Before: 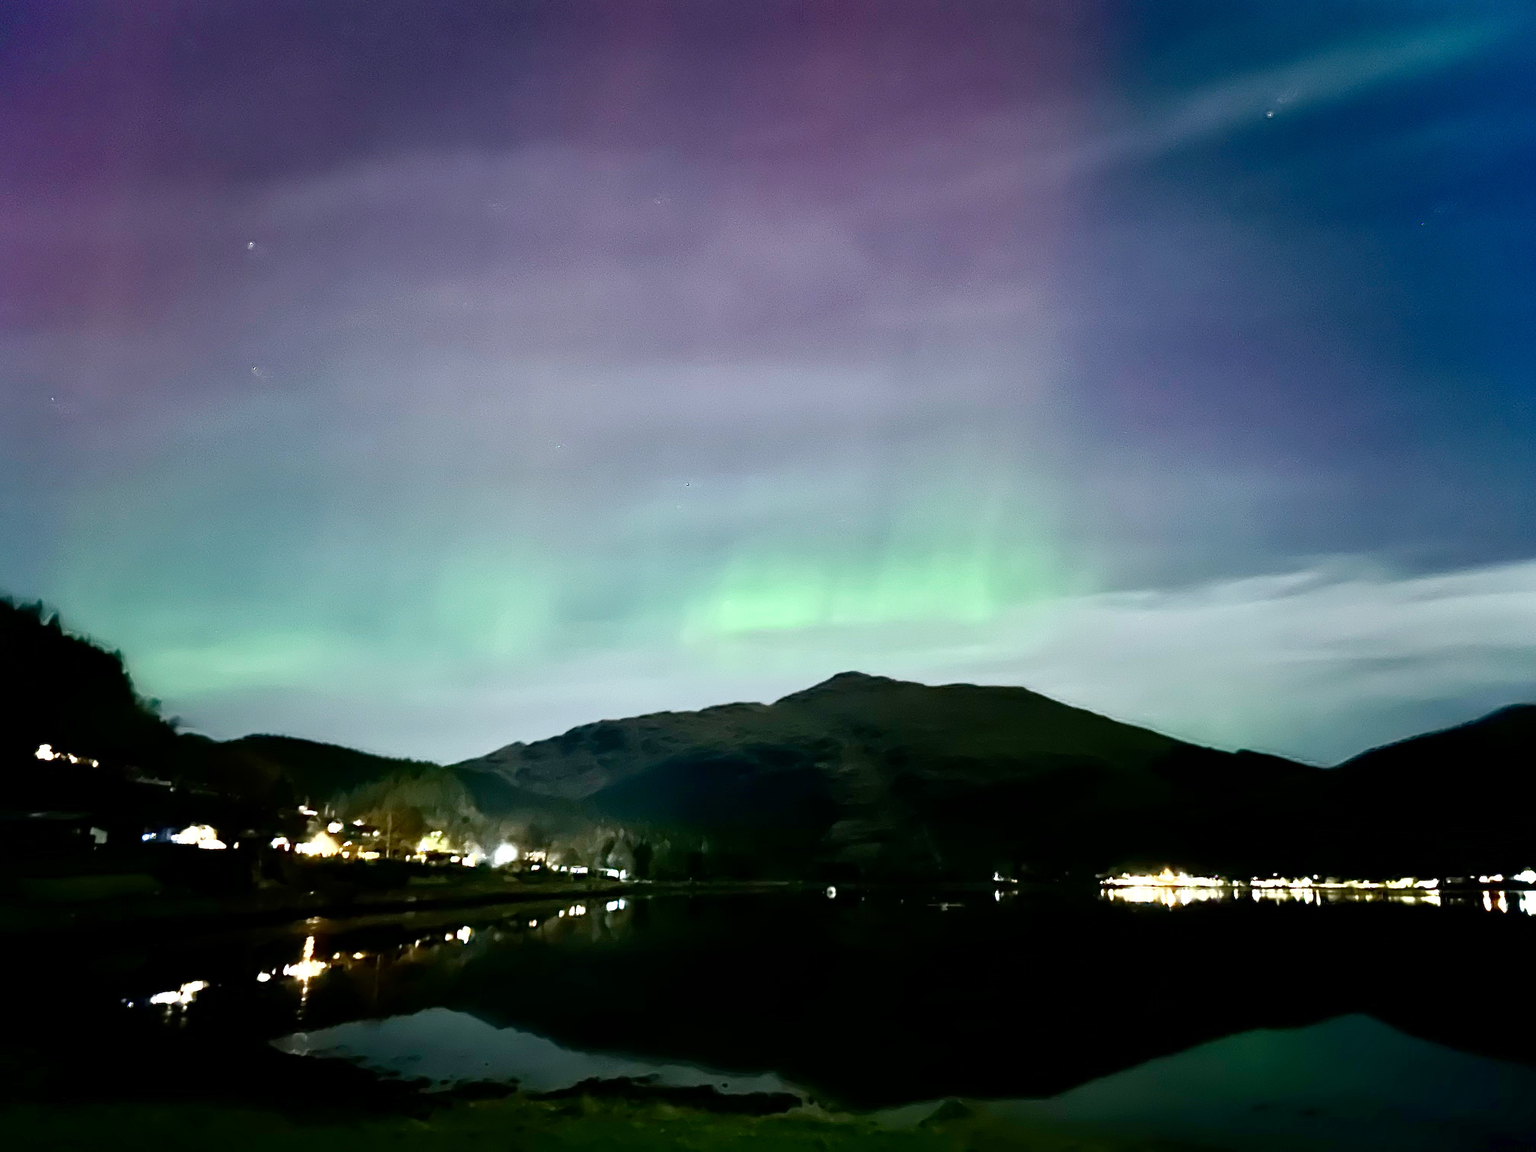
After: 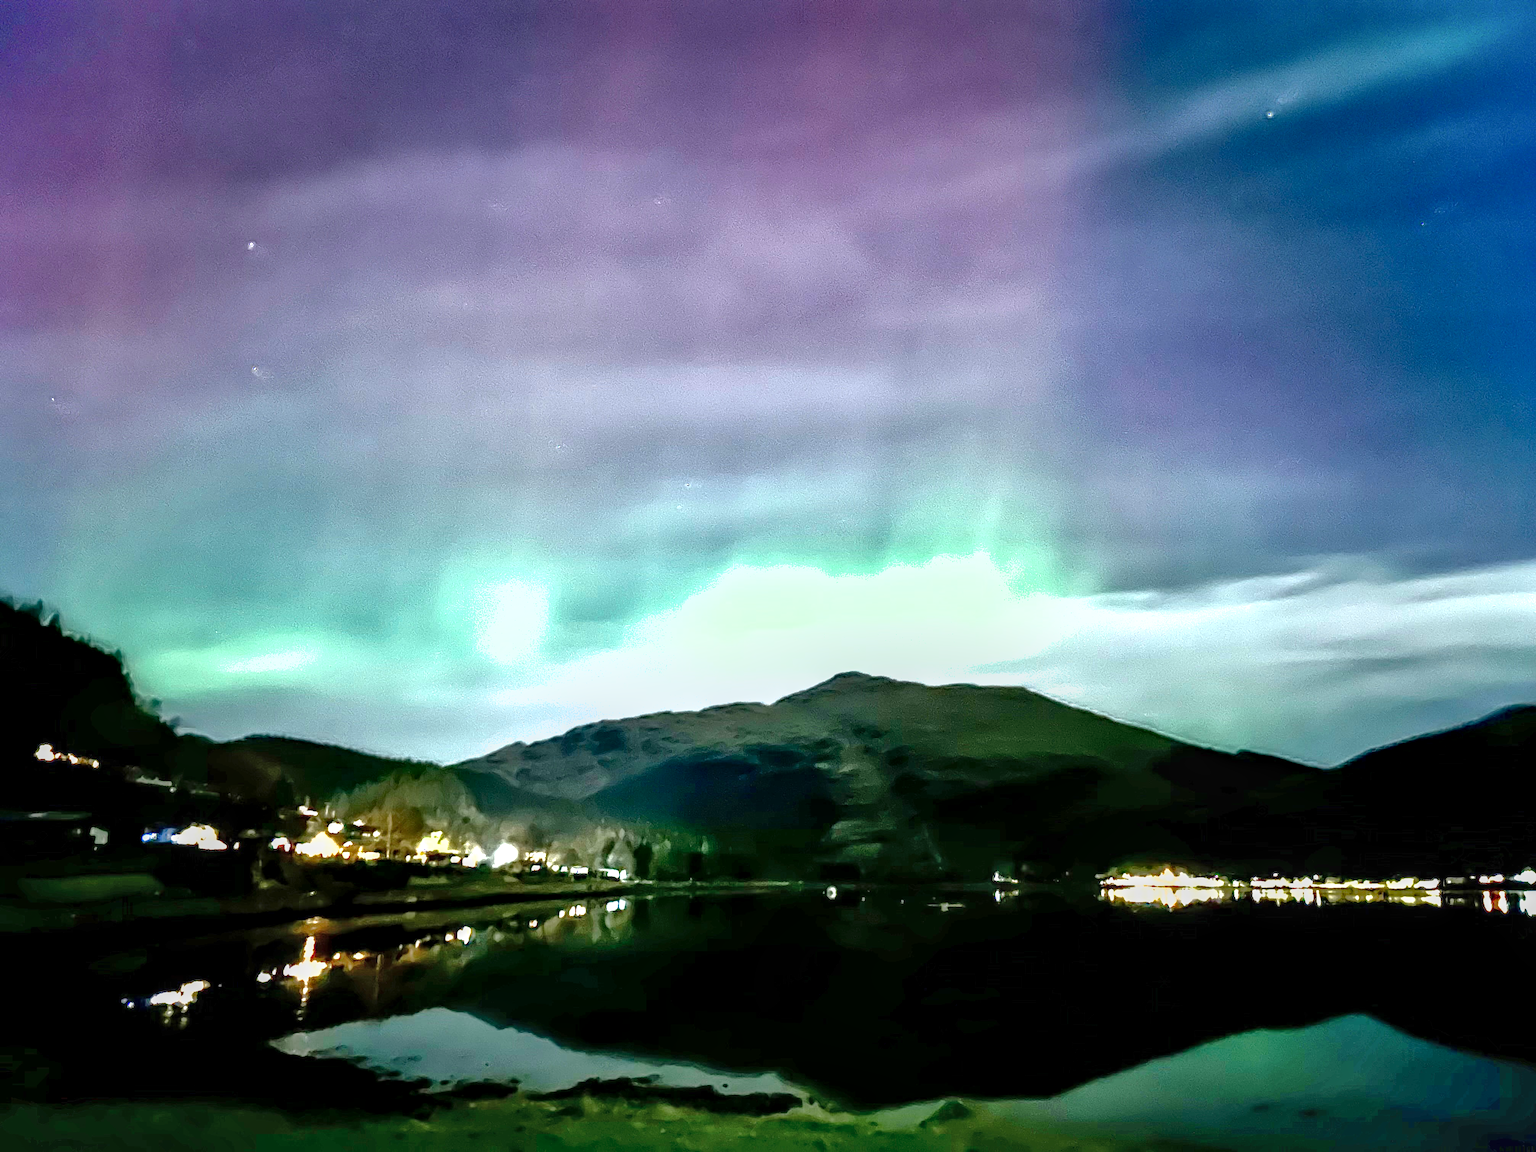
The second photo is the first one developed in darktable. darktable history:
shadows and highlights: on, module defaults
local contrast: highlights 24%, detail 150%
exposure: exposure 0.794 EV, compensate exposure bias true, compensate highlight preservation false
